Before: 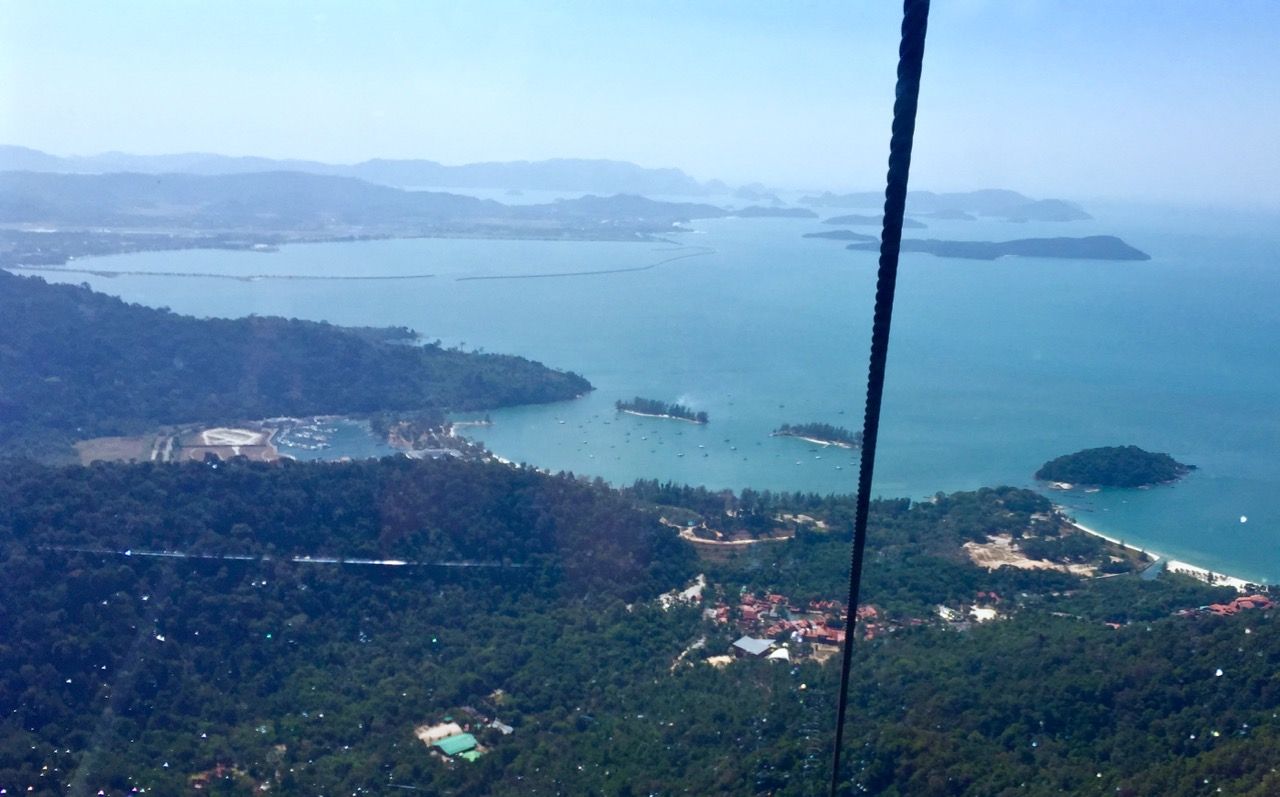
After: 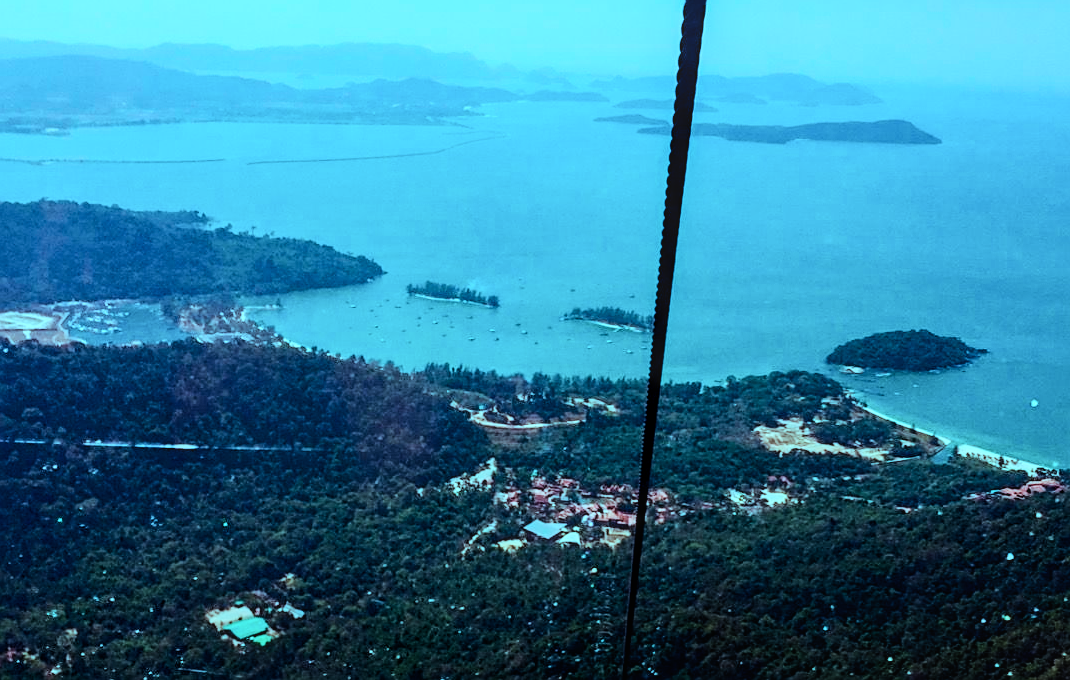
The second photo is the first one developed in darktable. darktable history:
tone curve: curves: ch0 [(0, 0.013) (0.198, 0.175) (0.512, 0.582) (0.625, 0.754) (0.81, 0.934) (1, 1)], color space Lab, independent channels, preserve colors none
color balance rgb: highlights gain › luminance -33.259%, highlights gain › chroma 5.751%, highlights gain › hue 214.18°, perceptual saturation grading › global saturation 29.453%, perceptual brilliance grading › global brilliance 2.802%, perceptual brilliance grading › highlights -2.405%, perceptual brilliance grading › shadows 2.973%
crop: left 16.338%, top 14.582%
sharpen: on, module defaults
tone equalizer: -8 EV -0.44 EV, -7 EV -0.401 EV, -6 EV -0.359 EV, -5 EV -0.256 EV, -3 EV 0.194 EV, -2 EV 0.344 EV, -1 EV 0.371 EV, +0 EV 0.442 EV, edges refinement/feathering 500, mask exposure compensation -1.57 EV, preserve details no
local contrast: on, module defaults
filmic rgb: black relative exposure -4.26 EV, white relative exposure 4.56 EV, threshold 3 EV, hardness 2.4, contrast 1.061, enable highlight reconstruction true
